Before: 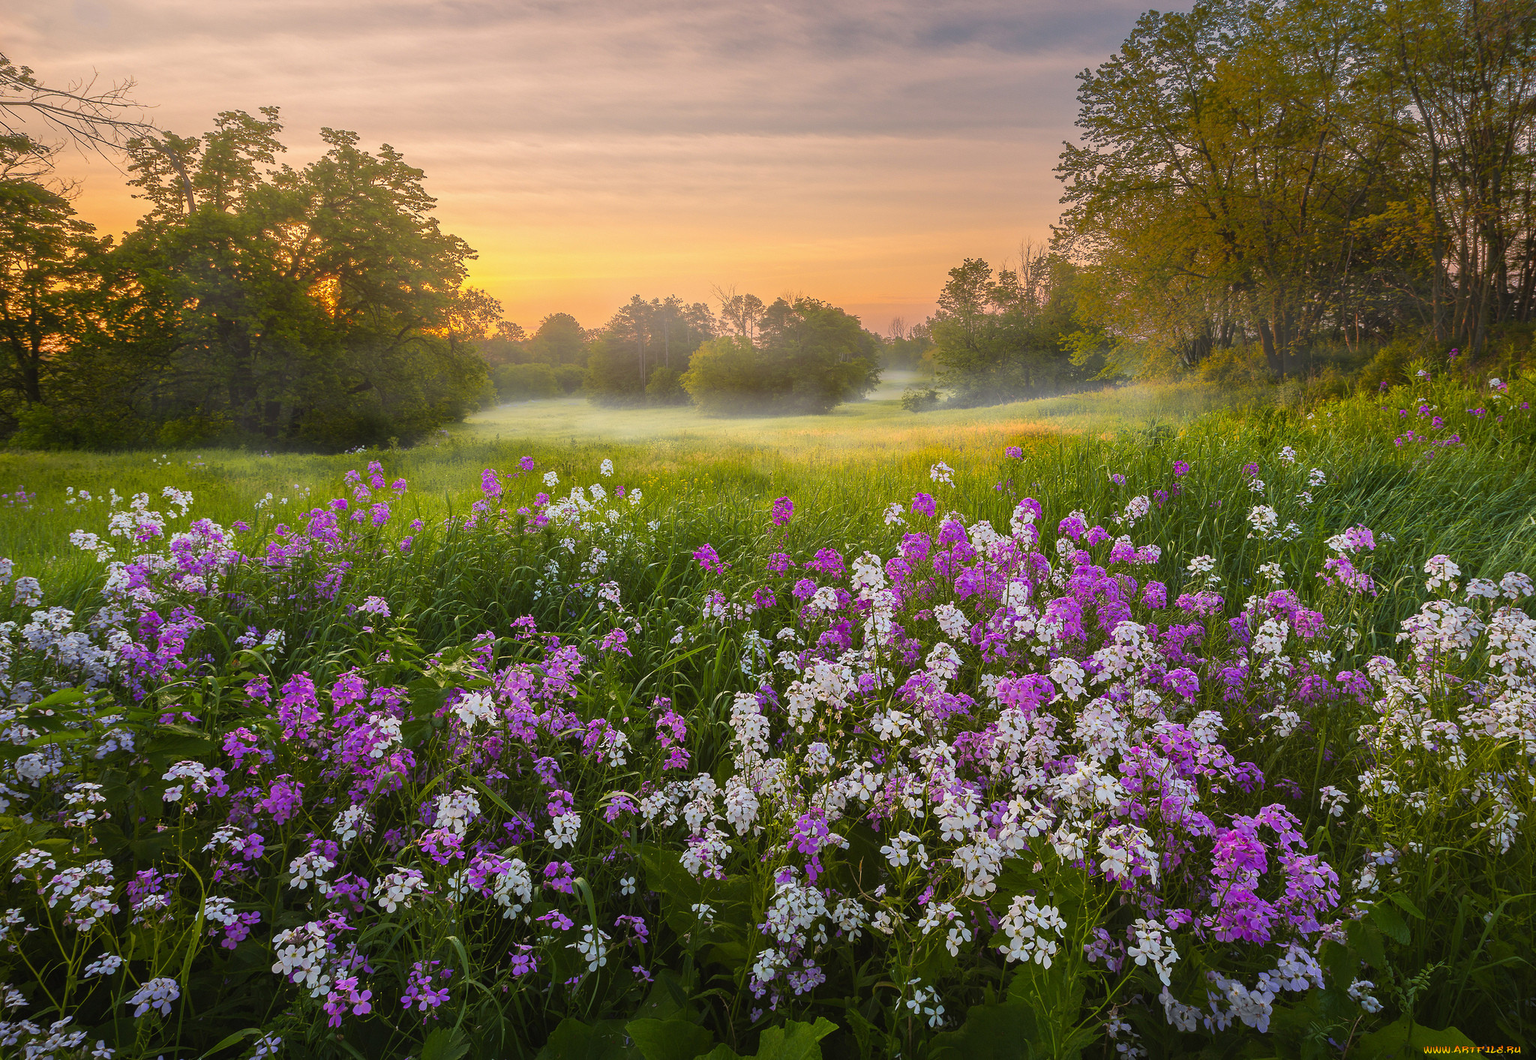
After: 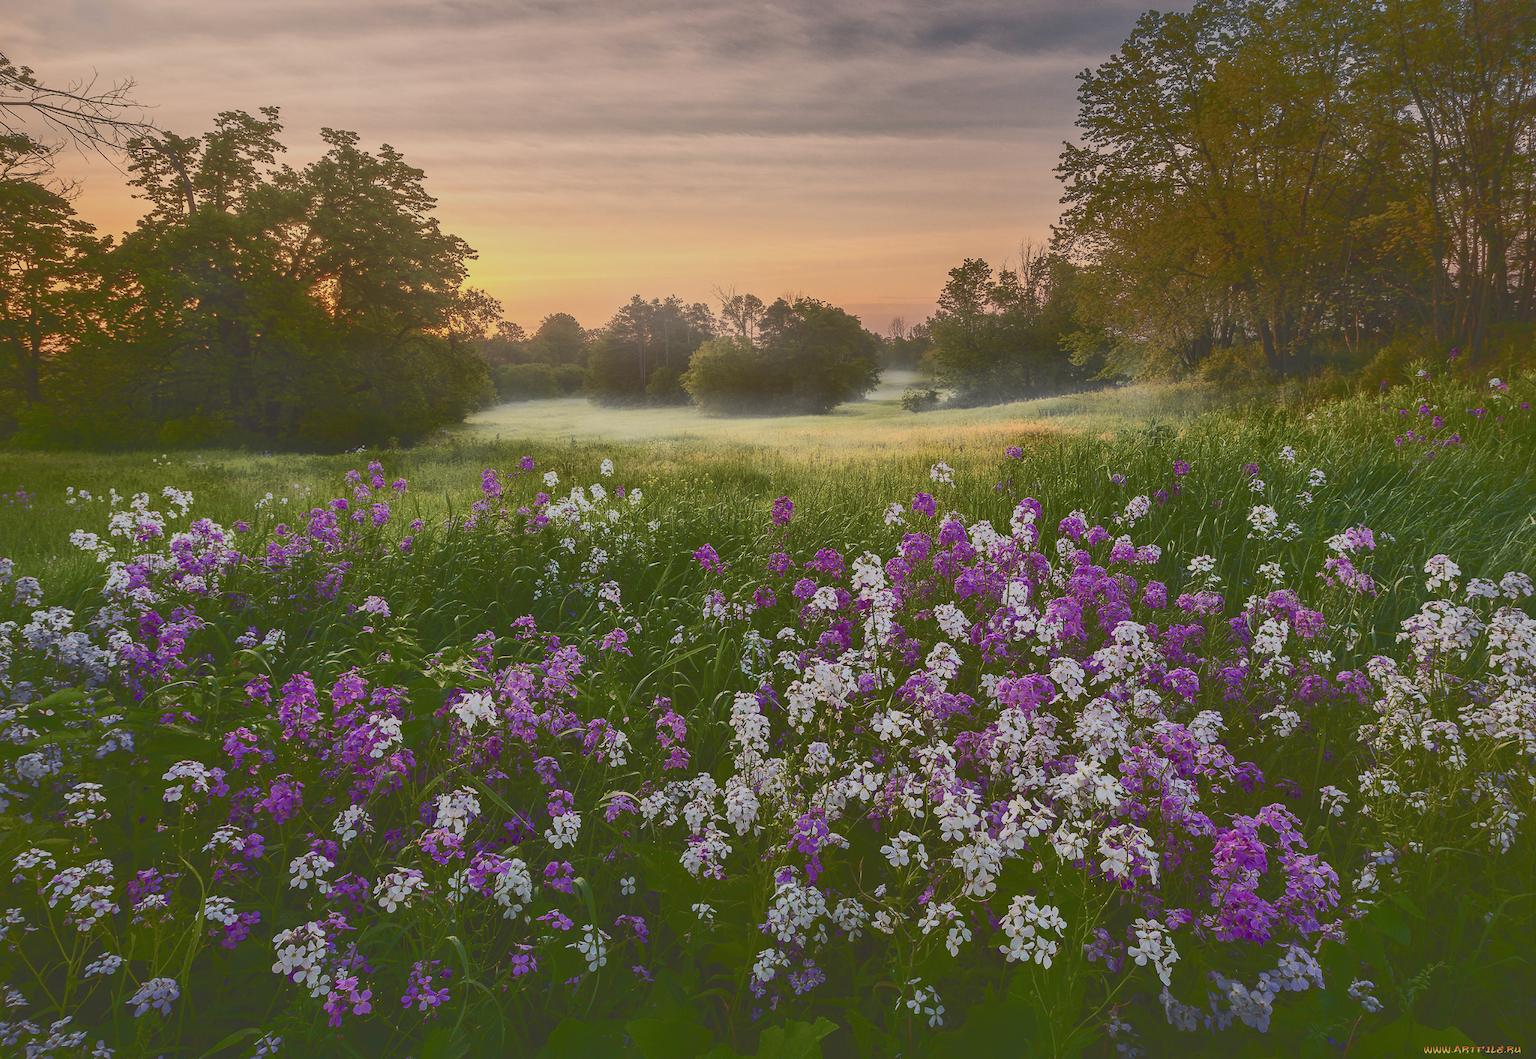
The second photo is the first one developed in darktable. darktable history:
shadows and highlights: on, module defaults
color balance rgb: perceptual saturation grading › highlights -31.88%, perceptual saturation grading › mid-tones 5.8%, perceptual saturation grading › shadows 18.12%, perceptual brilliance grading › highlights 3.62%, perceptual brilliance grading › mid-tones -18.12%, perceptual brilliance grading › shadows -41.3%
tone curve: curves: ch0 [(0, 0.148) (0.191, 0.225) (0.712, 0.695) (0.864, 0.797) (1, 0.839)]
